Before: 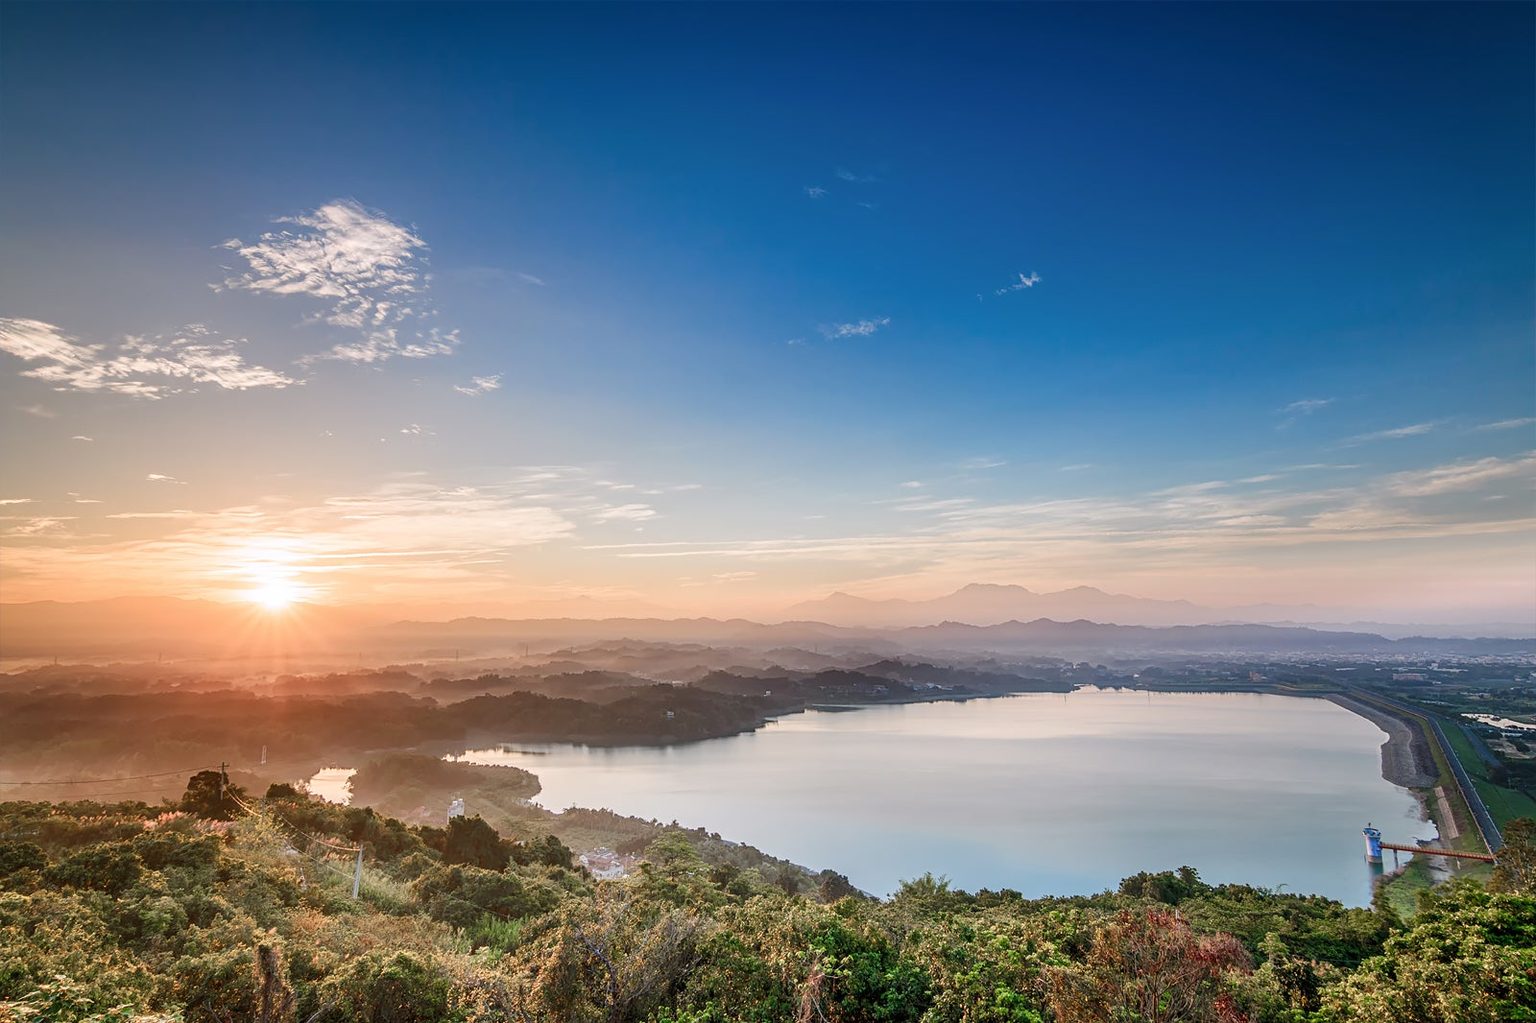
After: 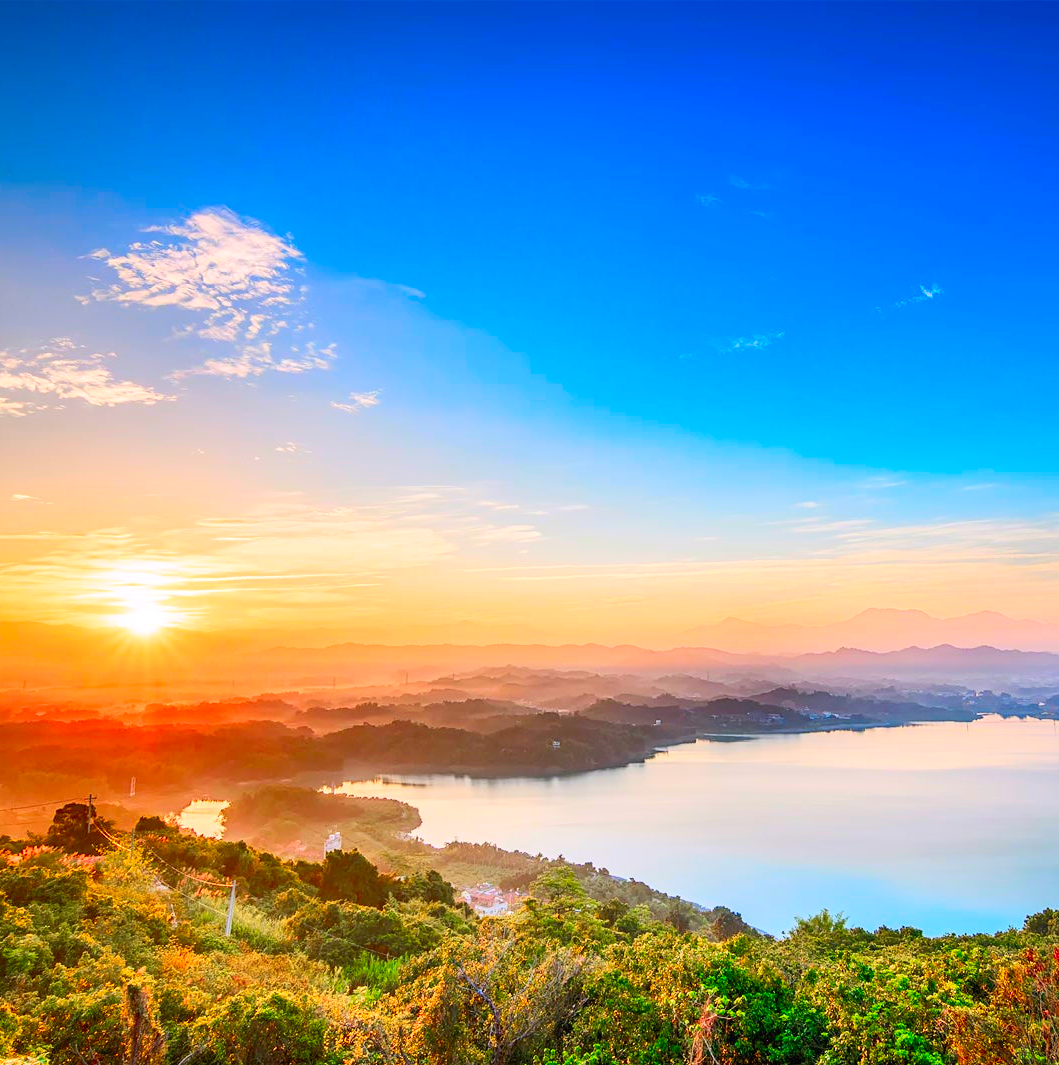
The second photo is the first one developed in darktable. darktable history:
crop and rotate: left 8.902%, right 24.856%
contrast brightness saturation: contrast 0.196, brightness 0.198, saturation 0.804
color correction: highlights b* 0.03, saturation 1.34
